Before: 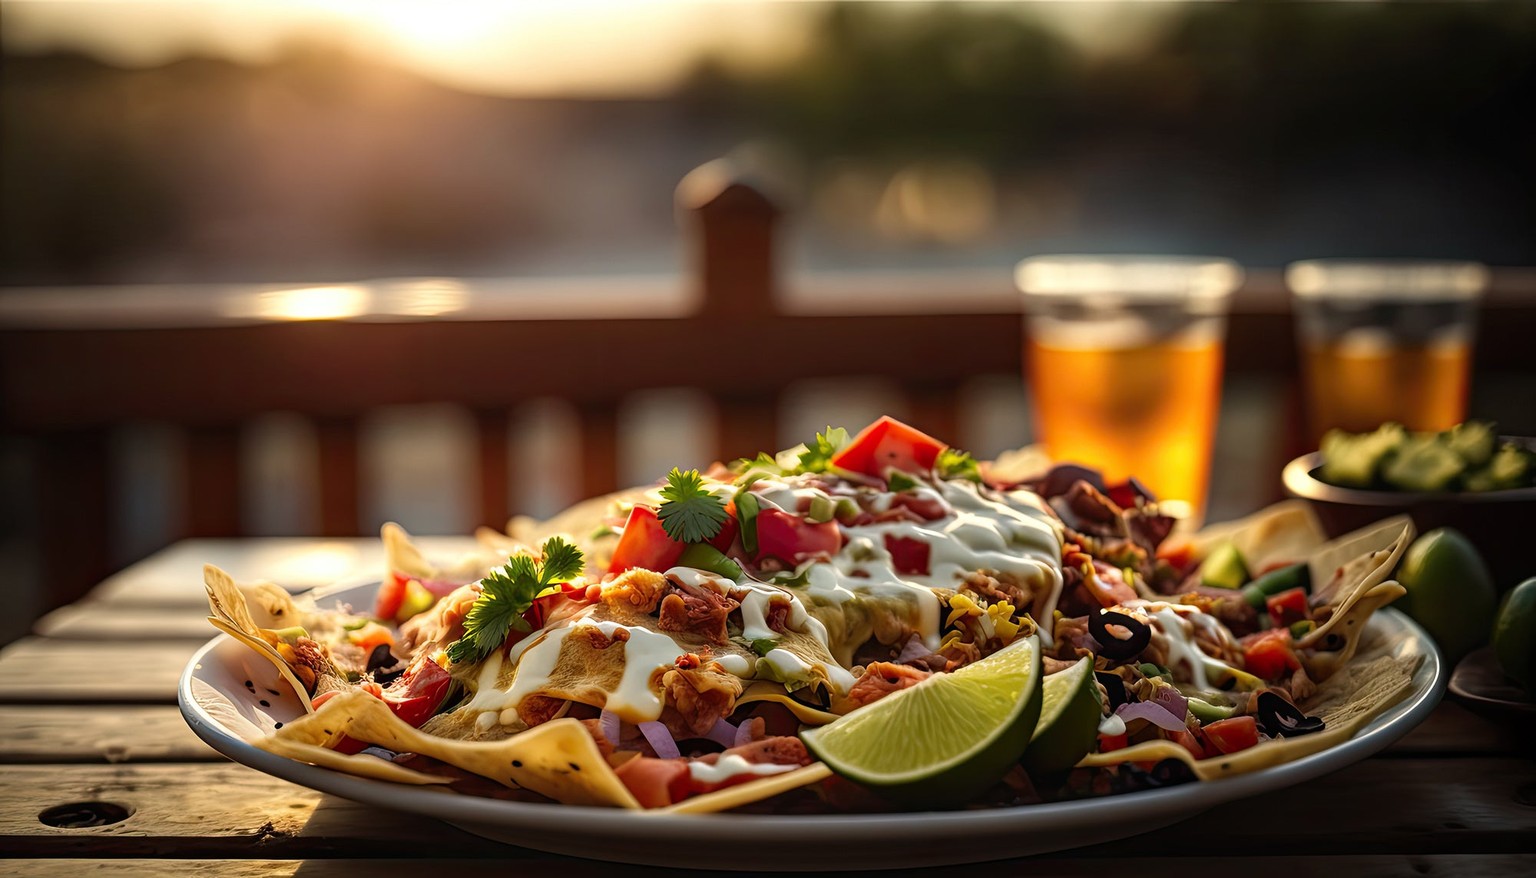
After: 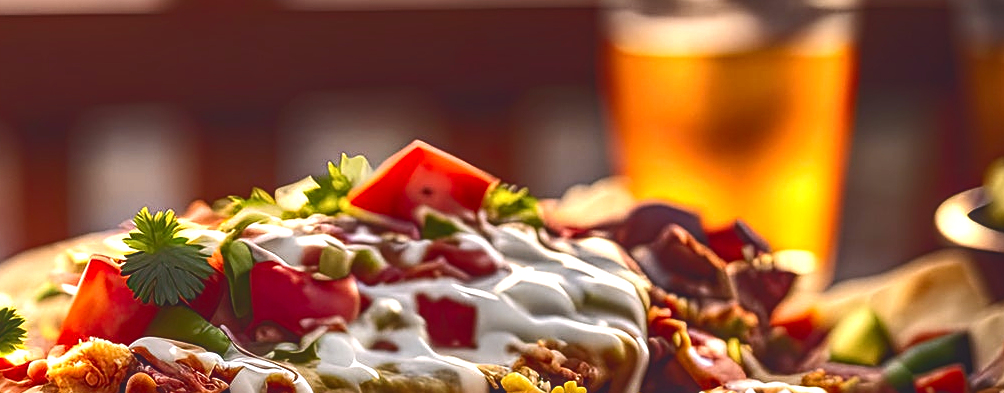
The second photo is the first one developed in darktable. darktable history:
local contrast: on, module defaults
tone curve: curves: ch0 [(0, 0.142) (0.384, 0.314) (0.752, 0.711) (0.991, 0.95)]; ch1 [(0.006, 0.129) (0.346, 0.384) (1, 1)]; ch2 [(0.003, 0.057) (0.261, 0.248) (1, 1)], color space Lab, independent channels, preserve colors none
sharpen: on, module defaults
crop: left 36.78%, top 35.115%, right 12.999%, bottom 30.48%
exposure: black level correction 0.001, exposure 0.499 EV, compensate highlight preservation false
